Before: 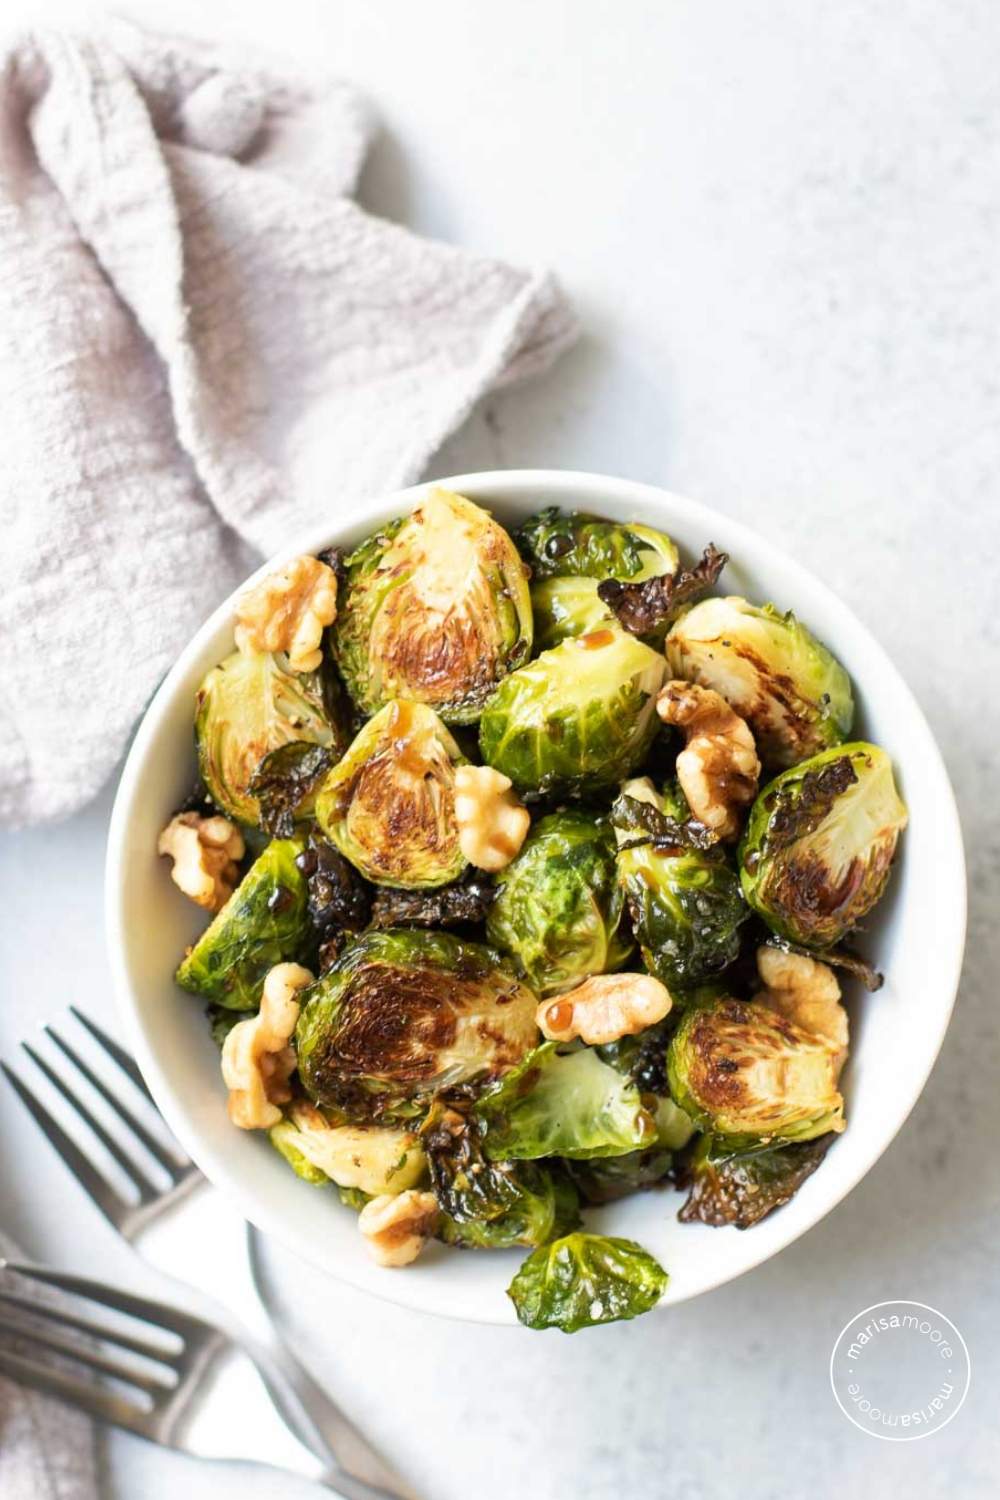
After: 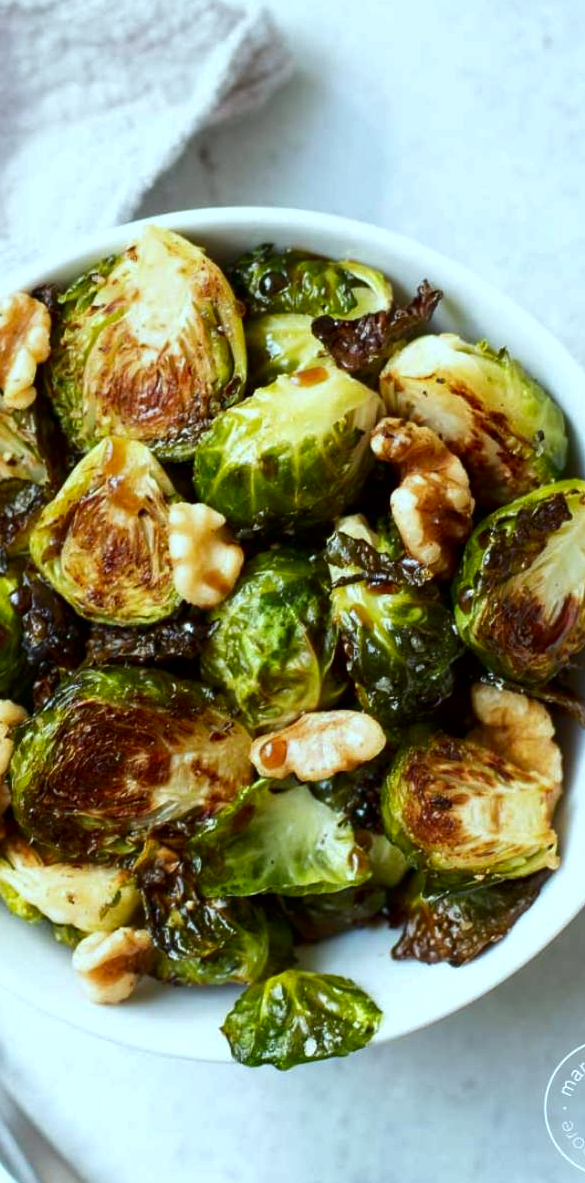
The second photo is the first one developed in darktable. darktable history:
crop and rotate: left 28.645%, top 17.594%, right 12.797%, bottom 3.507%
color correction: highlights a* -10.09, highlights b* -10.47
contrast brightness saturation: brightness -0.214, saturation 0.081
